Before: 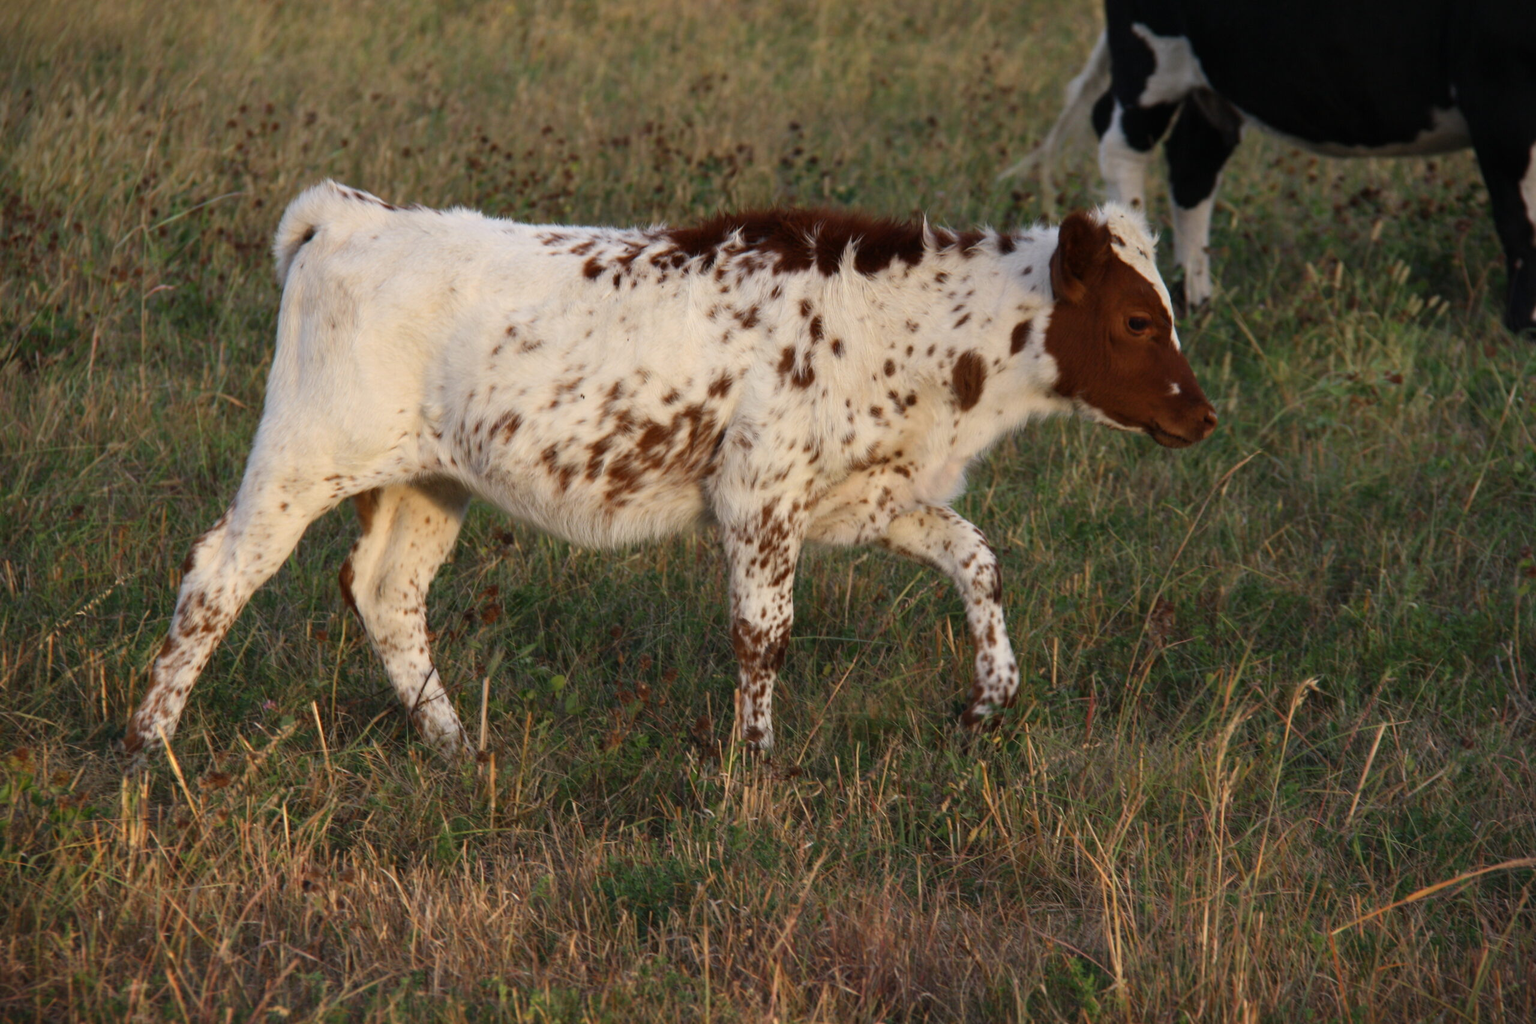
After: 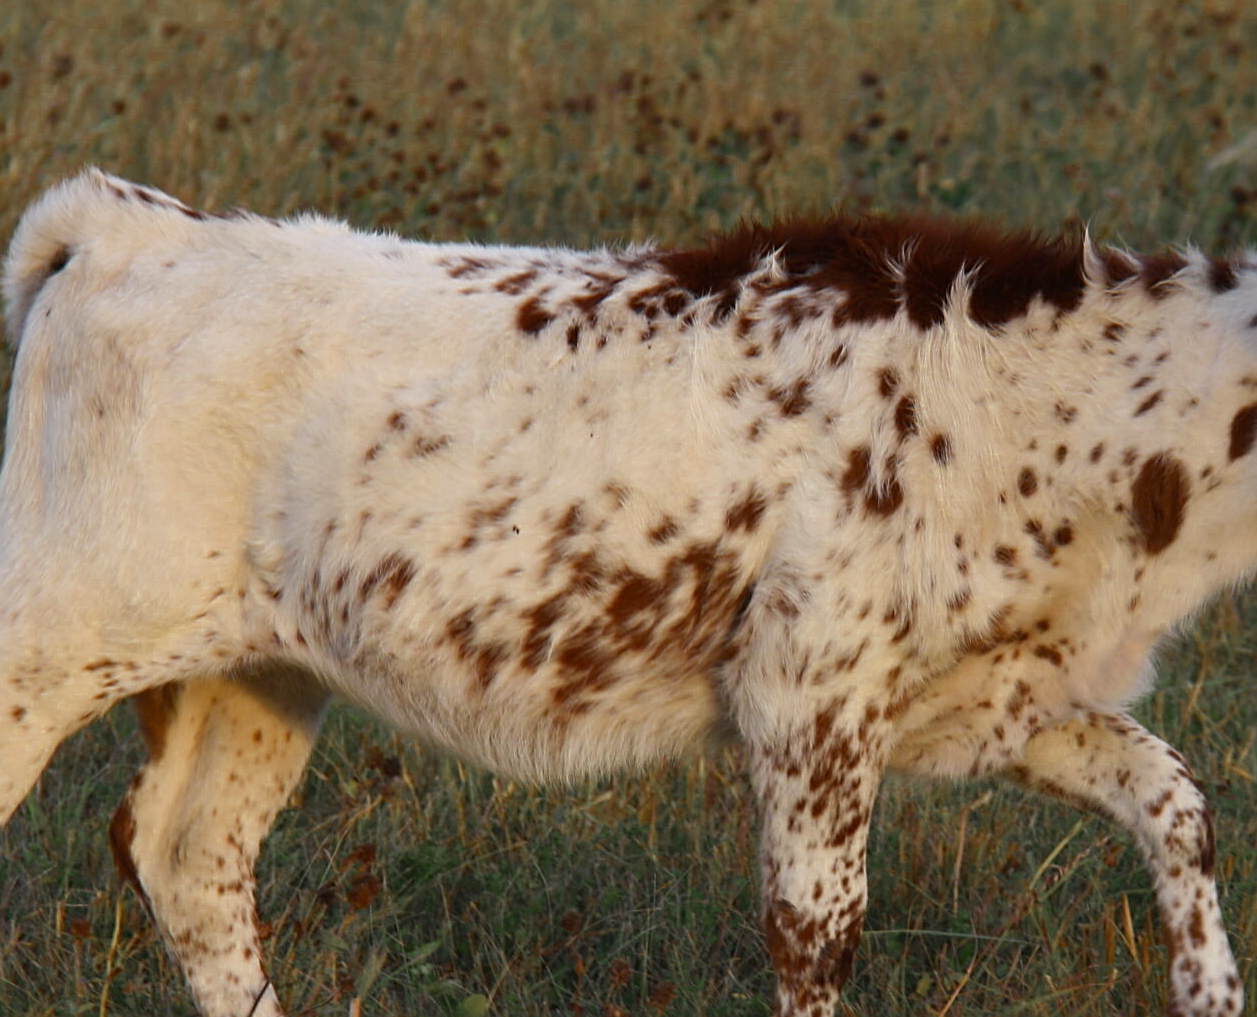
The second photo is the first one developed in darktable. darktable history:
crop: left 17.782%, top 7.716%, right 33.108%, bottom 32.698%
color zones: curves: ch0 [(0.11, 0.396) (0.195, 0.36) (0.25, 0.5) (0.303, 0.412) (0.357, 0.544) (0.75, 0.5) (0.967, 0.328)]; ch1 [(0, 0.468) (0.112, 0.512) (0.202, 0.6) (0.25, 0.5) (0.307, 0.352) (0.357, 0.544) (0.75, 0.5) (0.963, 0.524)]
sharpen: on, module defaults
